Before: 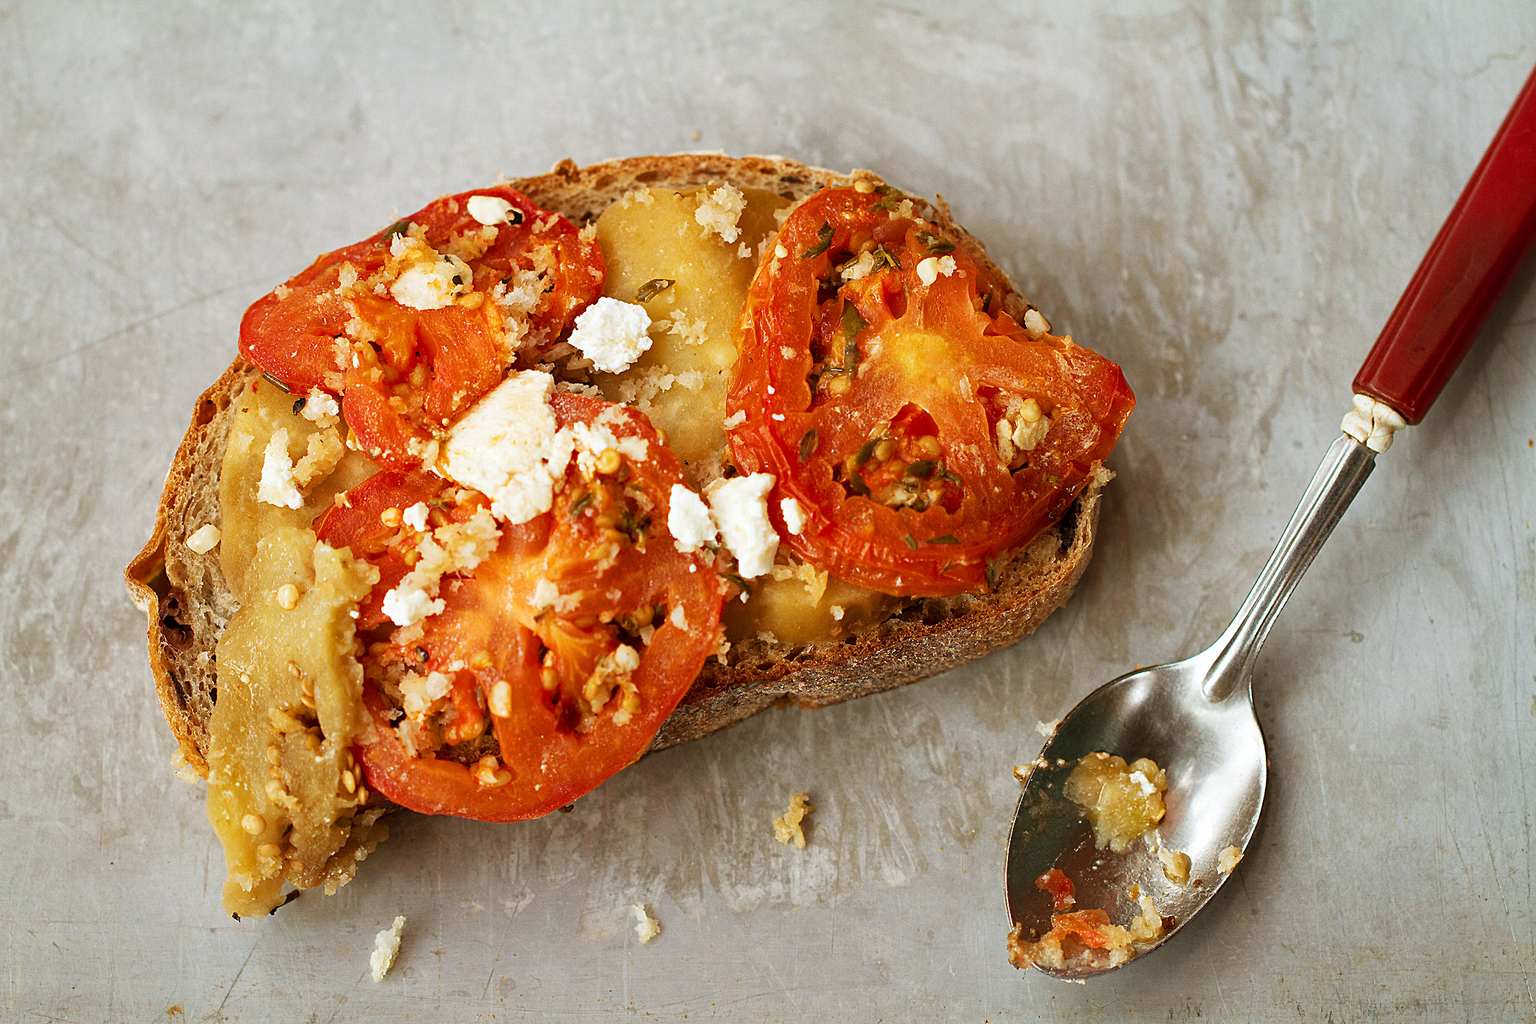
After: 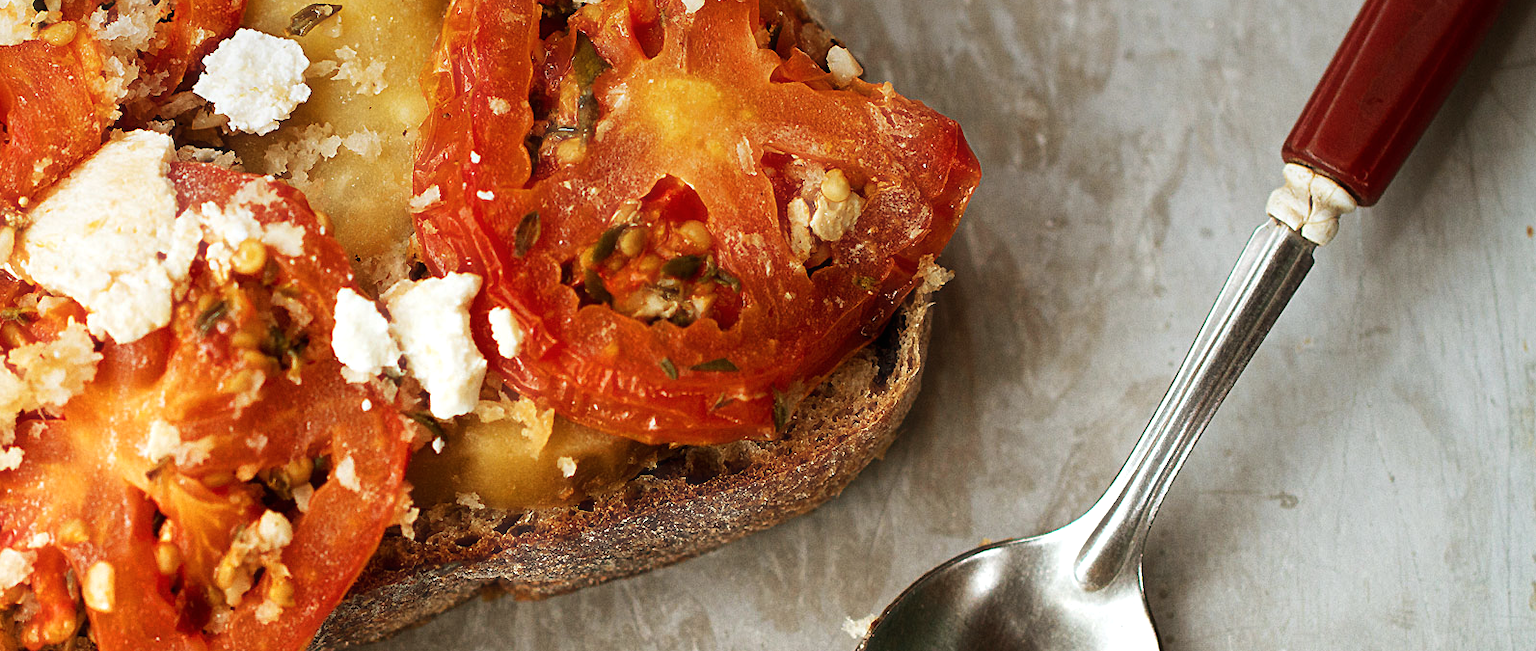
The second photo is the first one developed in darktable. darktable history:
graduated density: on, module defaults
haze removal: strength -0.1, adaptive false
tone equalizer: -8 EV -0.417 EV, -7 EV -0.389 EV, -6 EV -0.333 EV, -5 EV -0.222 EV, -3 EV 0.222 EV, -2 EV 0.333 EV, -1 EV 0.389 EV, +0 EV 0.417 EV, edges refinement/feathering 500, mask exposure compensation -1.57 EV, preserve details no
crop and rotate: left 27.938%, top 27.046%, bottom 27.046%
